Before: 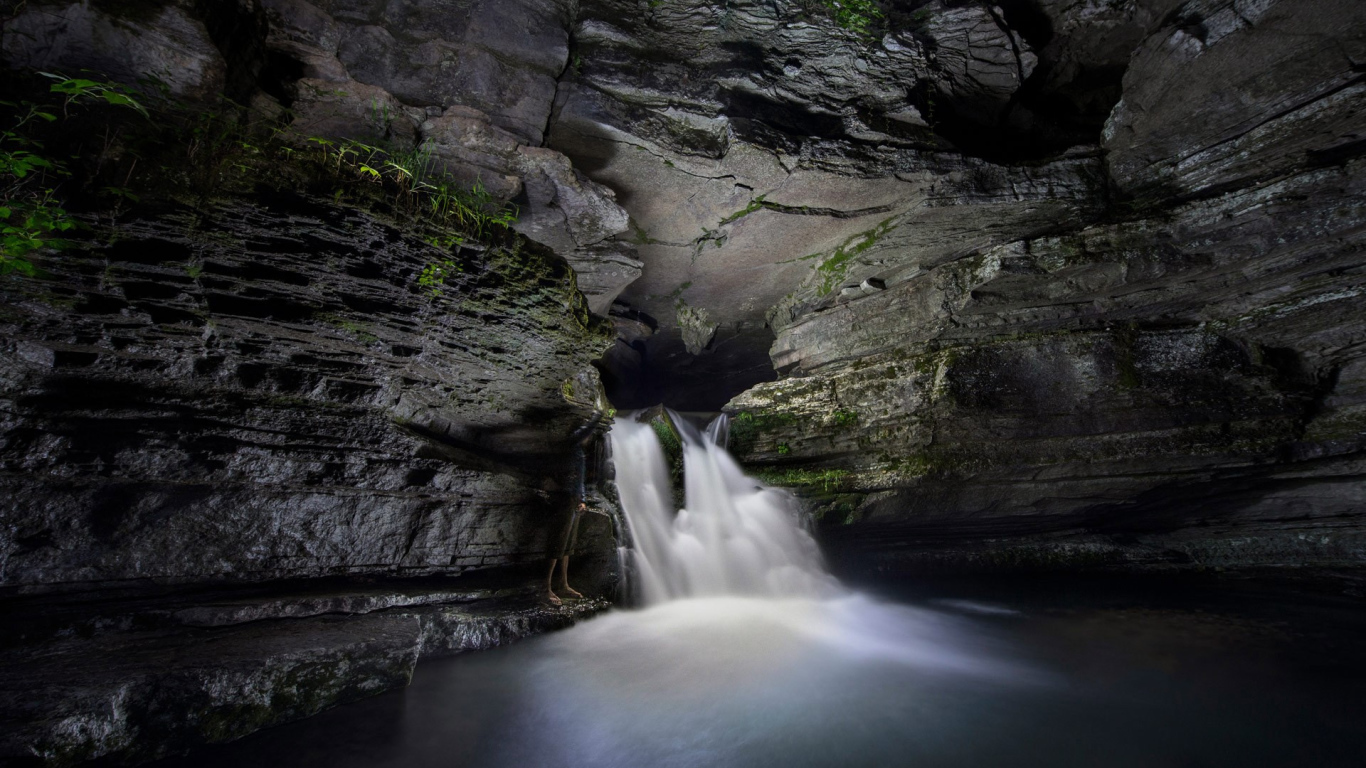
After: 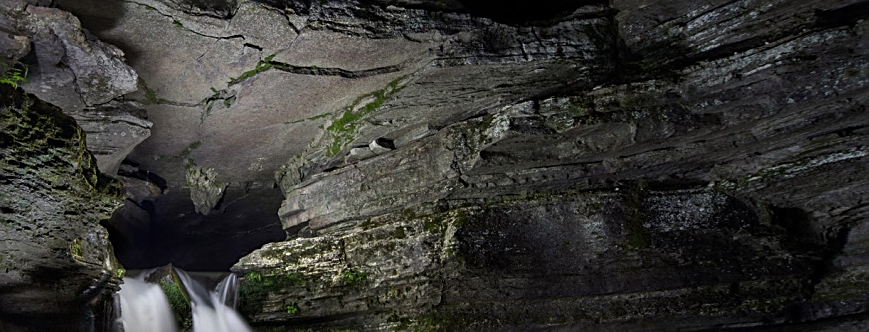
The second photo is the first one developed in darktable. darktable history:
crop: left 36.005%, top 18.293%, right 0.31%, bottom 38.444%
color balance rgb: saturation formula JzAzBz (2021)
sharpen: amount 0.575
